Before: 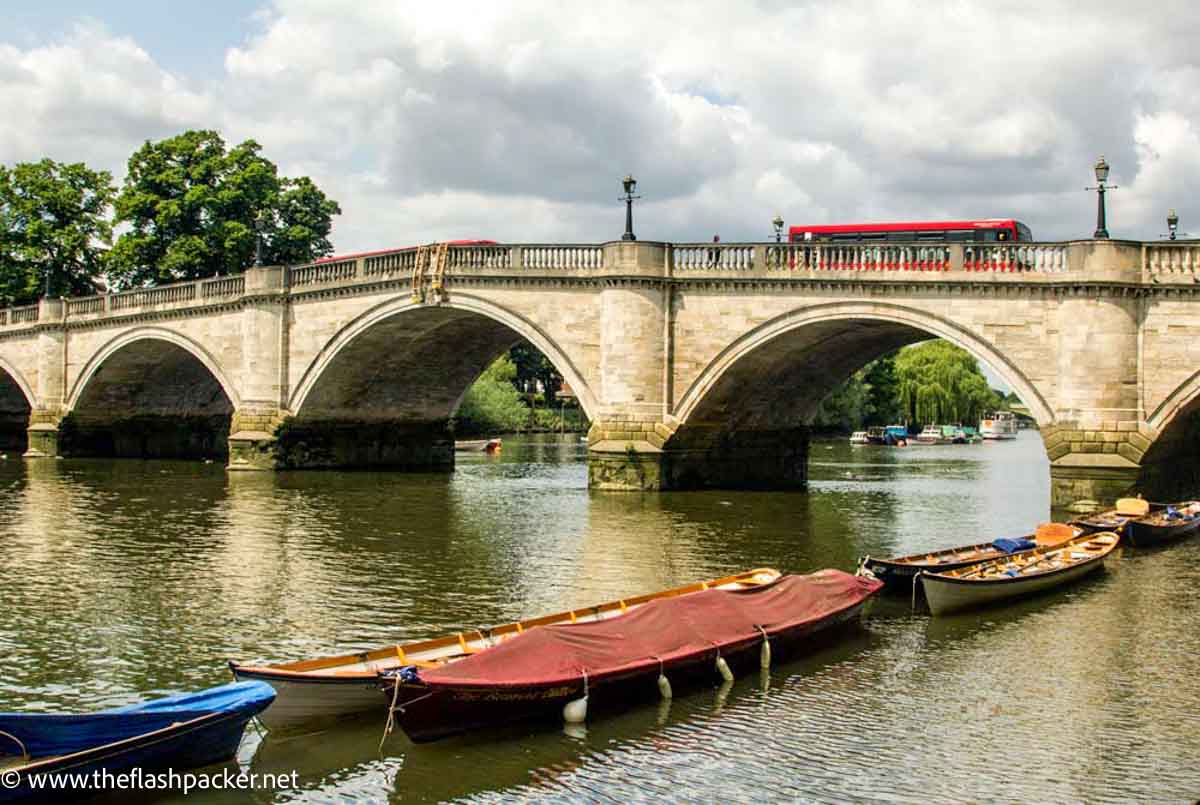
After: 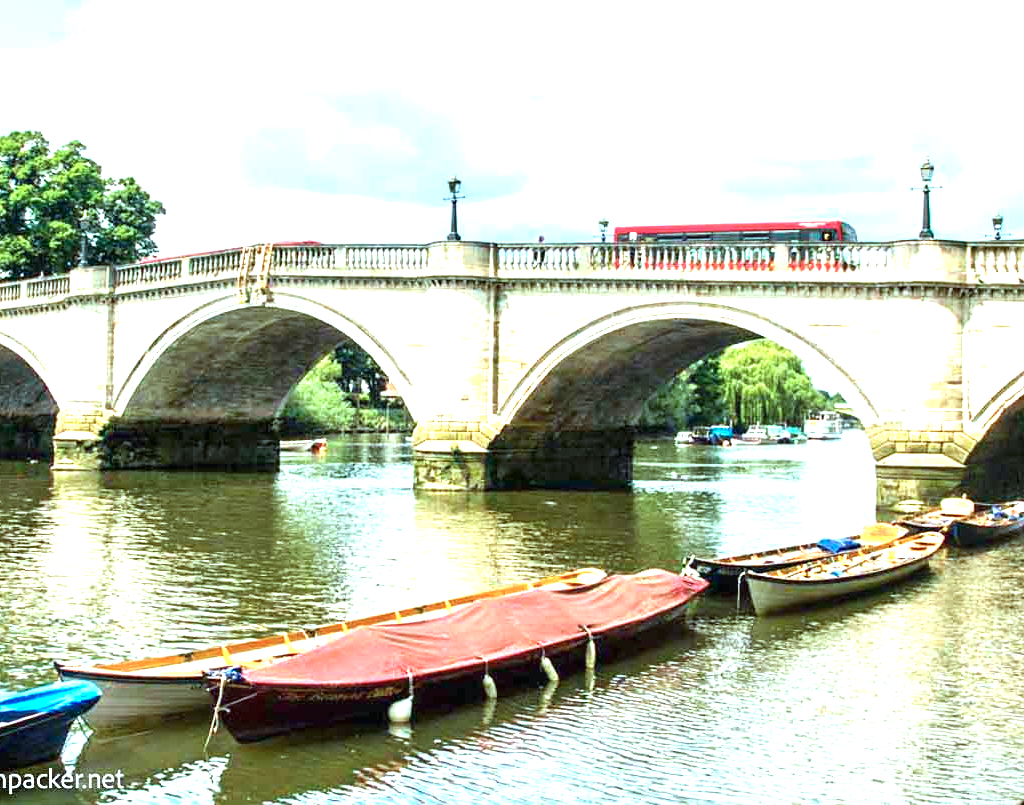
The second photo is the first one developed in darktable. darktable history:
crop and rotate: left 14.584%
color correction: highlights a* -11.71, highlights b* -15.58
exposure: black level correction 0, exposure 1.625 EV, compensate exposure bias true, compensate highlight preservation false
tone equalizer: on, module defaults
